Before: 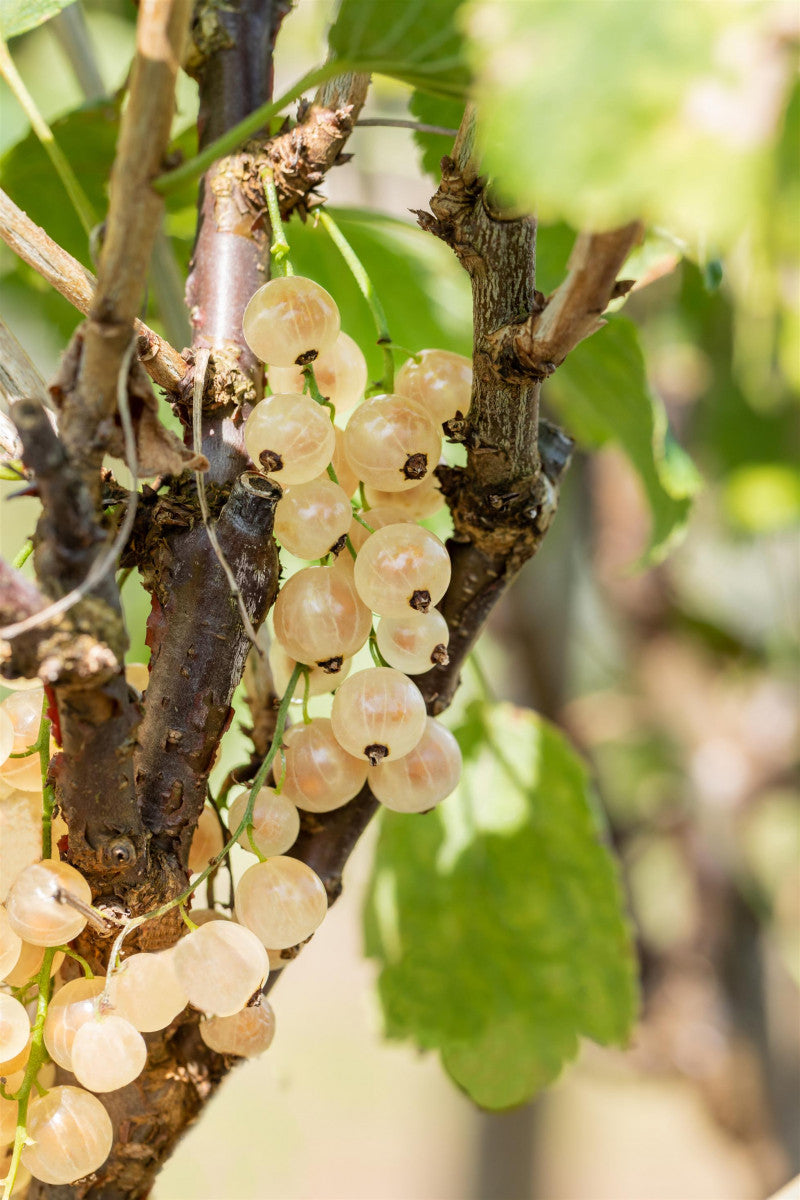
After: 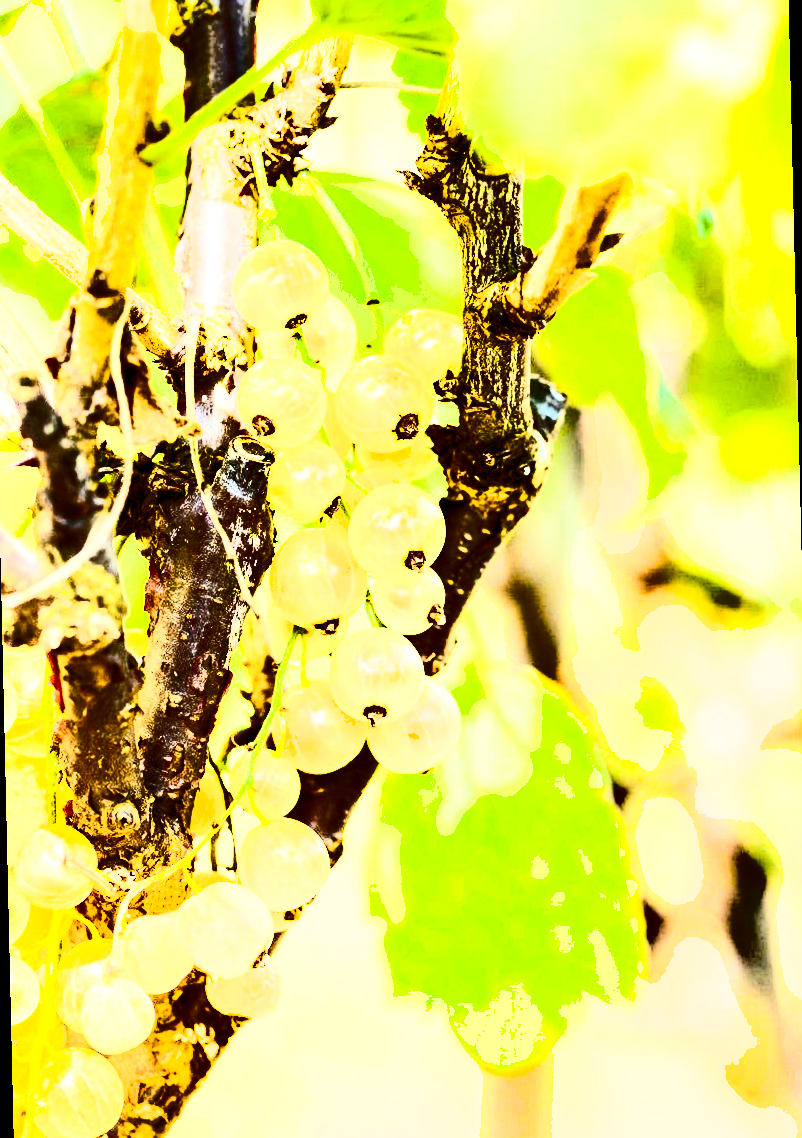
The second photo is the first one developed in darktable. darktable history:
shadows and highlights: soften with gaussian
rotate and perspective: rotation -1.32°, lens shift (horizontal) -0.031, crop left 0.015, crop right 0.985, crop top 0.047, crop bottom 0.982
exposure: black level correction 0, exposure 1.2 EV, compensate exposure bias true, compensate highlight preservation false
contrast brightness saturation: contrast 0.93, brightness 0.2
color balance rgb: global offset › luminance -0.37%, perceptual saturation grading › highlights -17.77%, perceptual saturation grading › mid-tones 33.1%, perceptual saturation grading › shadows 50.52%, perceptual brilliance grading › highlights 20%, perceptual brilliance grading › mid-tones 20%, perceptual brilliance grading › shadows -20%, global vibrance 50%
